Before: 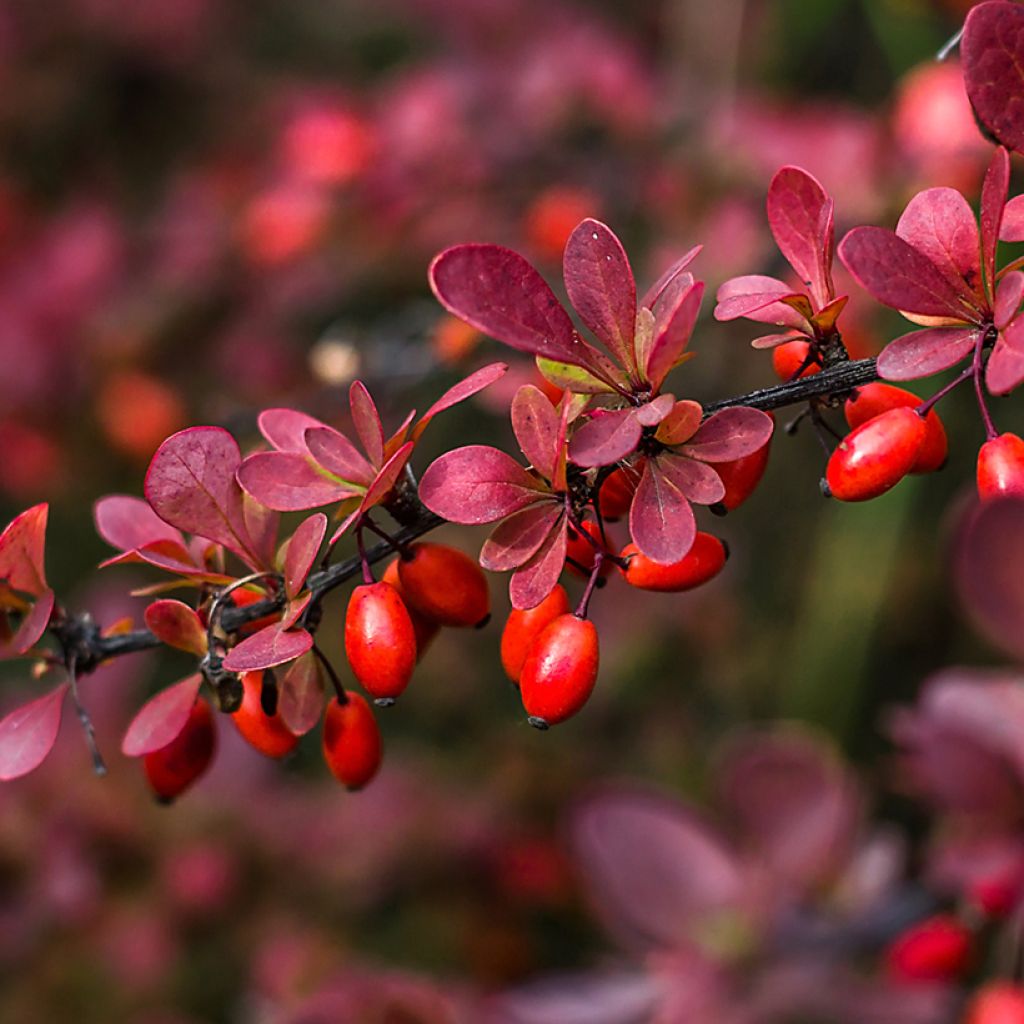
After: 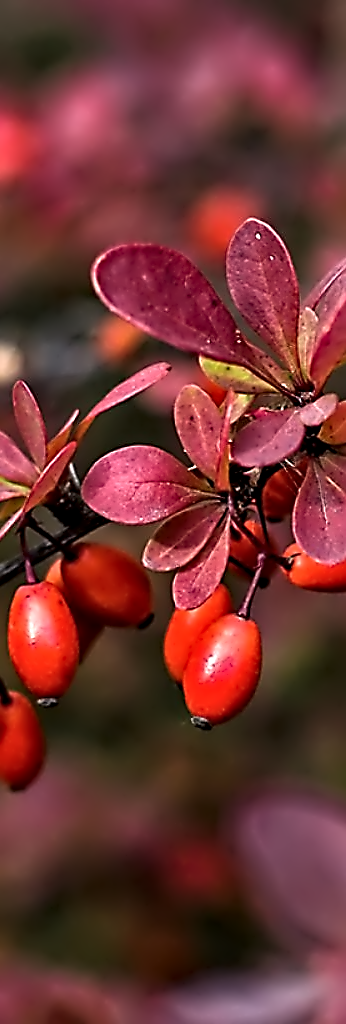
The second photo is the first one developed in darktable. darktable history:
crop: left 33.002%, right 33.19%
sharpen: on, module defaults
contrast equalizer: y [[0.5, 0.542, 0.583, 0.625, 0.667, 0.708], [0.5 ×6], [0.5 ×6], [0, 0.033, 0.067, 0.1, 0.133, 0.167], [0, 0.05, 0.1, 0.15, 0.2, 0.25]]
